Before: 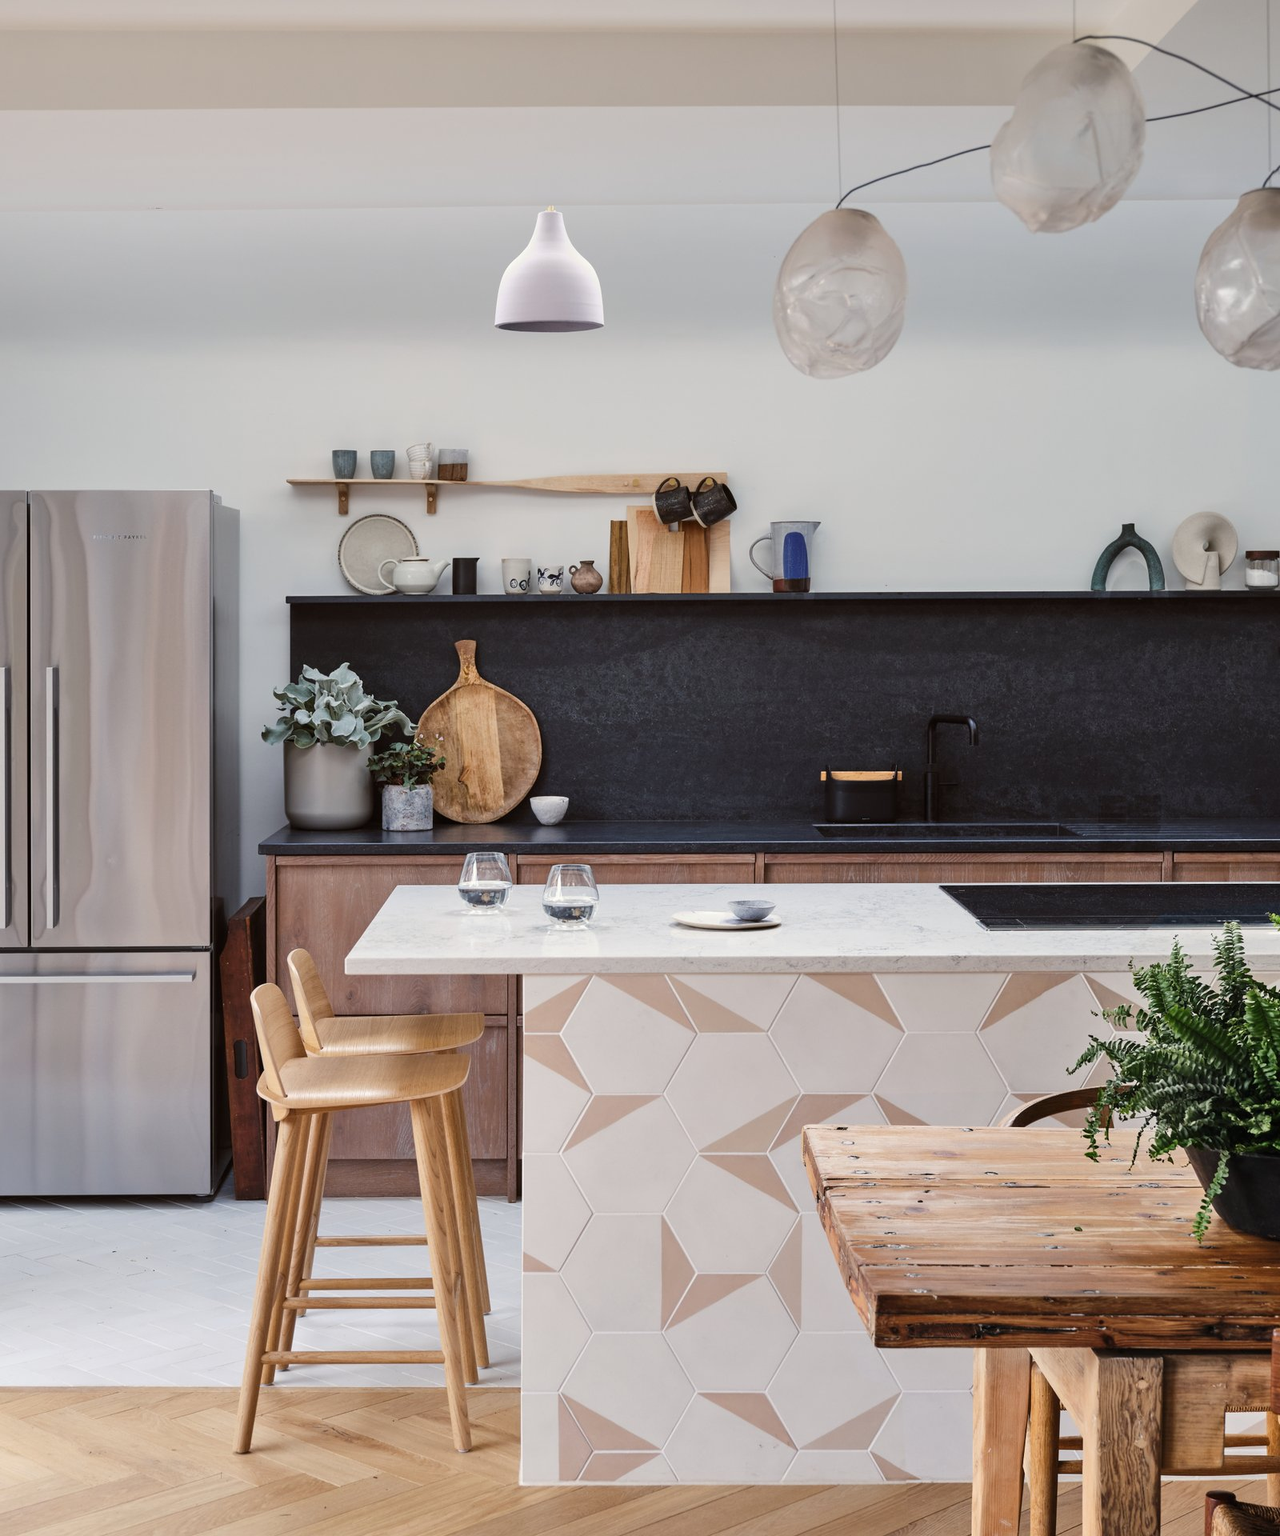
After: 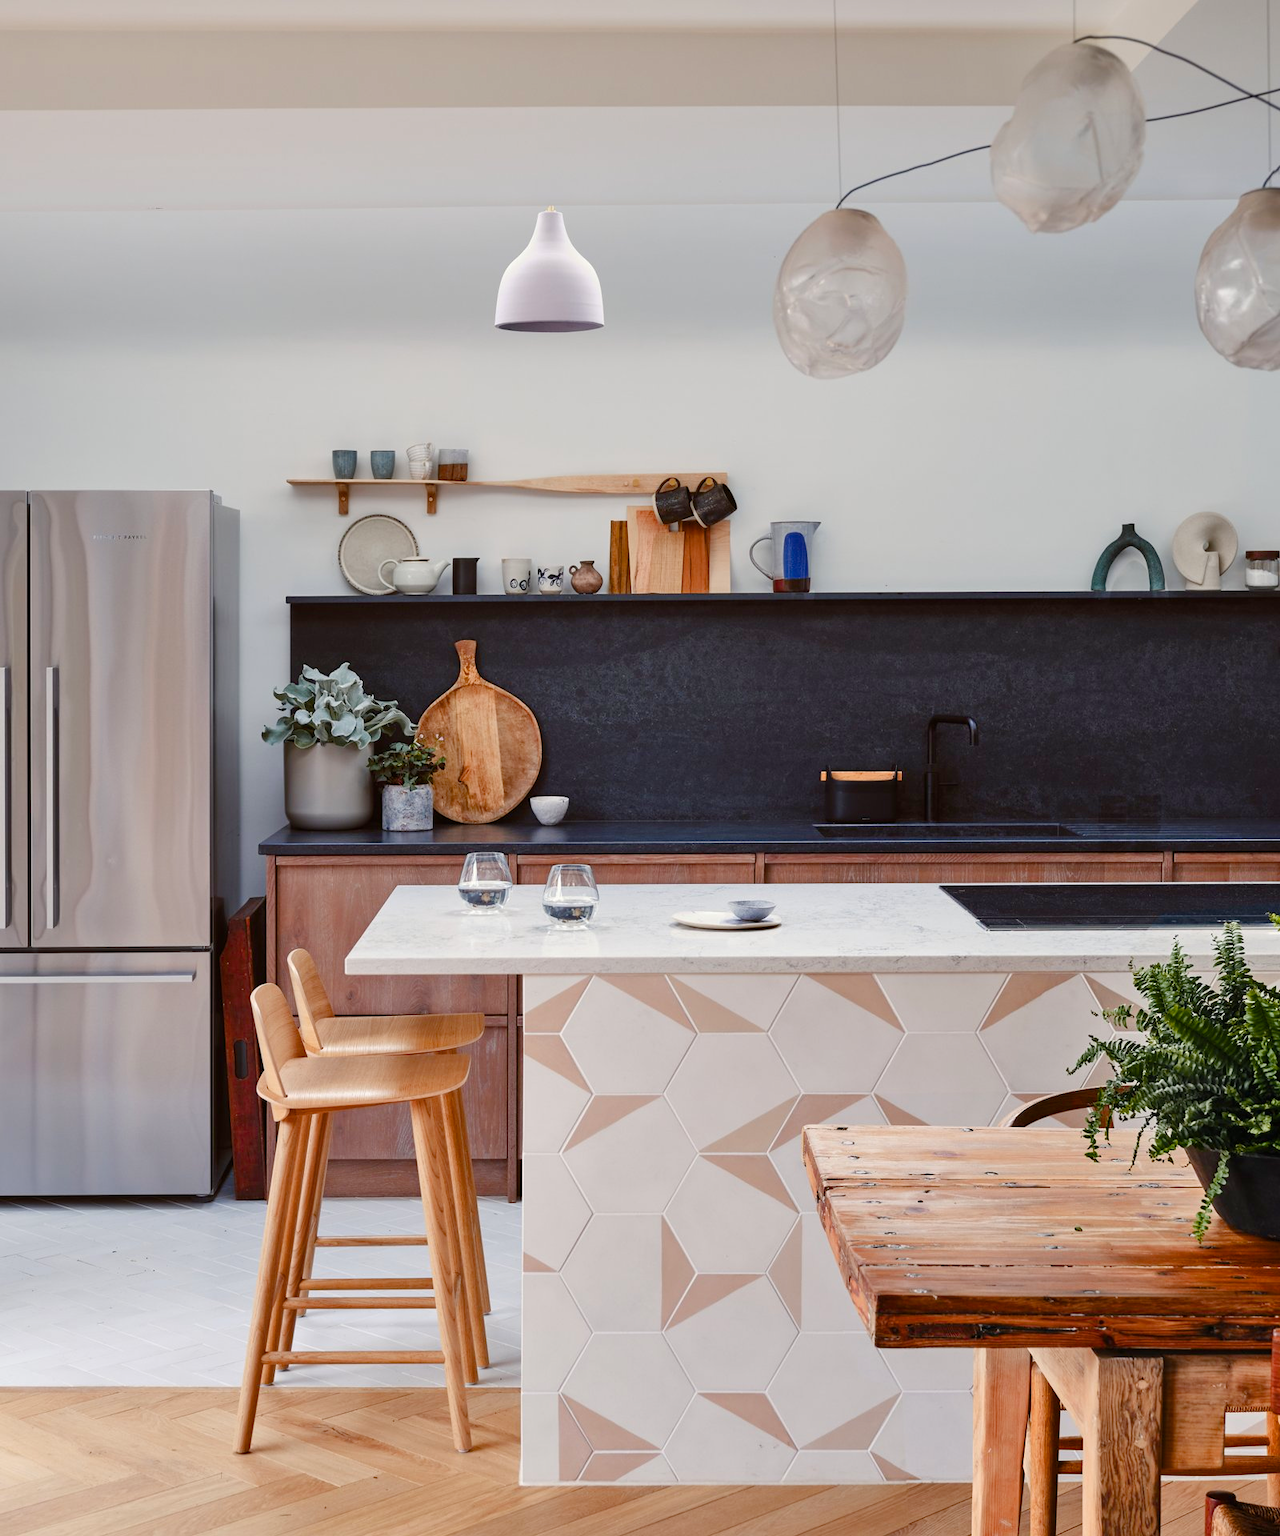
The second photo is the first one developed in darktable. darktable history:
color zones: curves: ch1 [(0.309, 0.524) (0.41, 0.329) (0.508, 0.509)]; ch2 [(0.25, 0.457) (0.75, 0.5)]
color balance rgb: perceptual saturation grading › global saturation 20%, perceptual saturation grading › highlights -25%, perceptual saturation grading › shadows 50%
